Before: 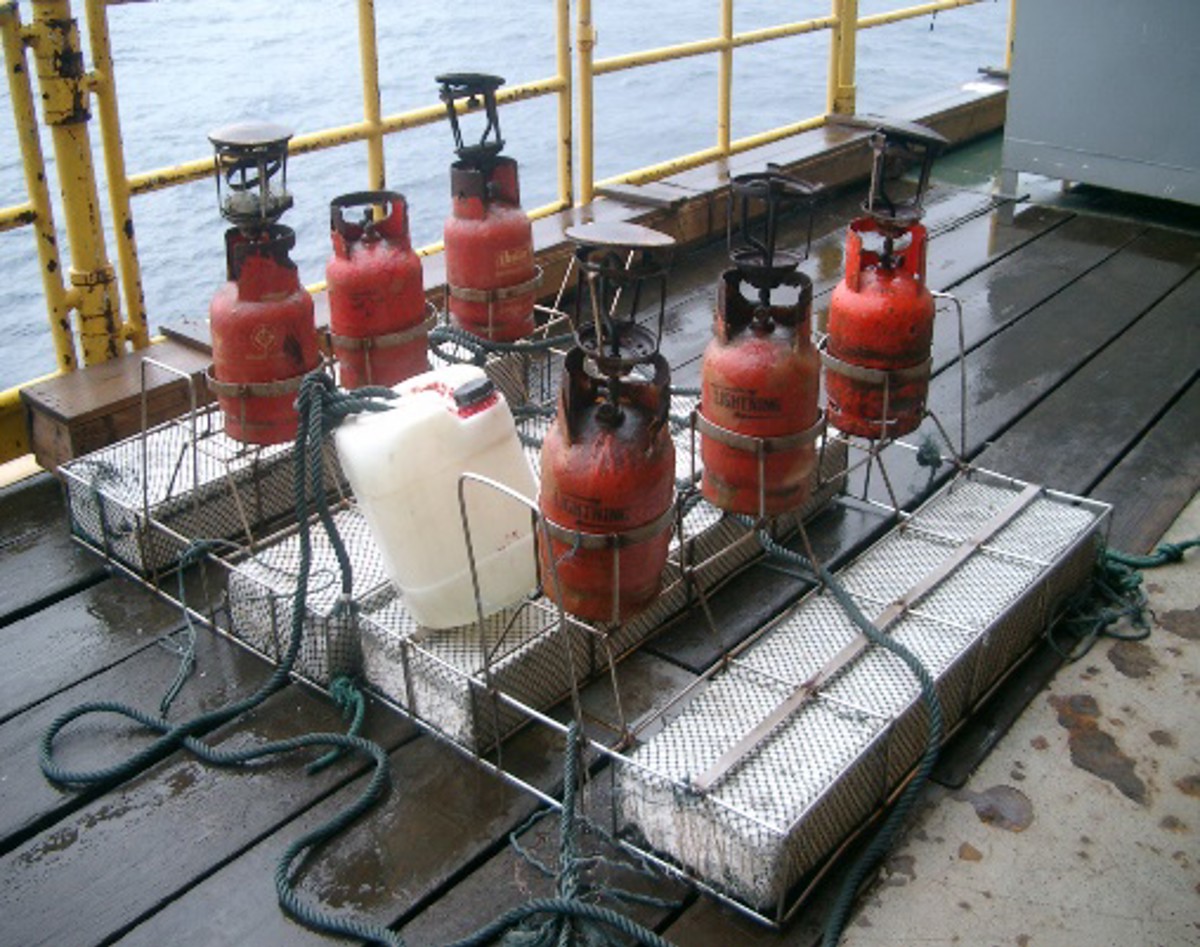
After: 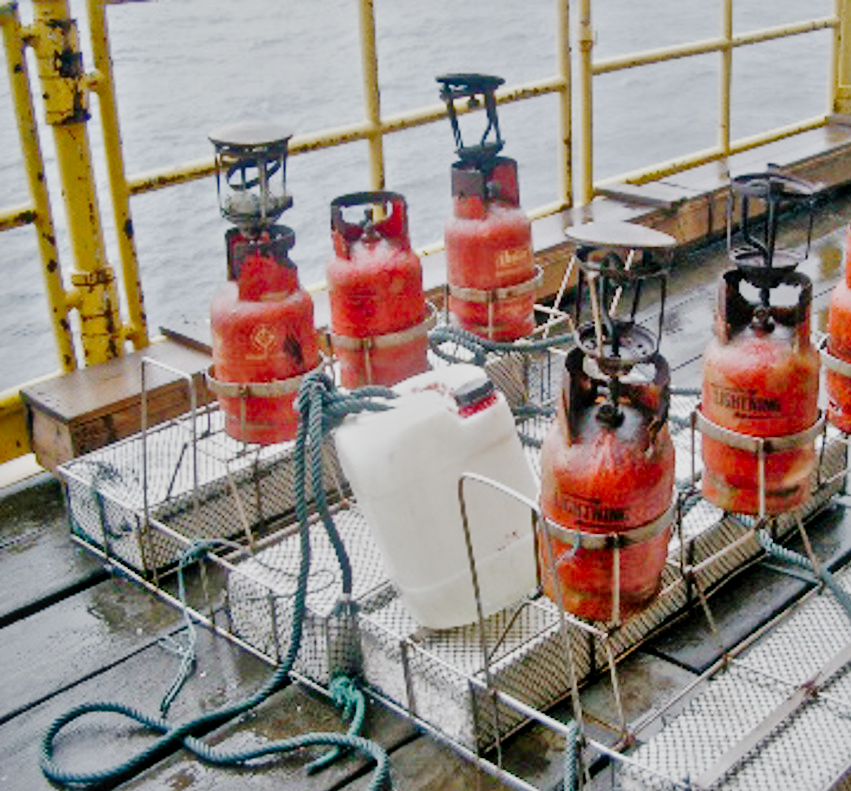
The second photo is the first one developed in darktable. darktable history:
shadows and highlights: radius 120.6, shadows 21.31, white point adjustment -9.69, highlights -12.6, soften with gaussian
crop: right 29.022%, bottom 16.473%
local contrast: mode bilateral grid, contrast 21, coarseness 18, detail 162%, midtone range 0.2
exposure: exposure 0.211 EV, compensate highlight preservation false
filmic rgb: black relative exposure -7.65 EV, white relative exposure 4.56 EV, threshold 5.96 EV, hardness 3.61, add noise in highlights 0, preserve chrominance no, color science v3 (2019), use custom middle-gray values true, contrast in highlights soft, enable highlight reconstruction true
tone equalizer: -7 EV 0.143 EV, -6 EV 0.61 EV, -5 EV 1.19 EV, -4 EV 1.31 EV, -3 EV 1.15 EV, -2 EV 0.6 EV, -1 EV 0.165 EV
tone curve: curves: ch0 [(0, 0) (0.003, 0.039) (0.011, 0.041) (0.025, 0.048) (0.044, 0.065) (0.069, 0.084) (0.1, 0.104) (0.136, 0.137) (0.177, 0.19) (0.224, 0.245) (0.277, 0.32) (0.335, 0.409) (0.399, 0.496) (0.468, 0.58) (0.543, 0.656) (0.623, 0.733) (0.709, 0.796) (0.801, 0.852) (0.898, 0.93) (1, 1)], preserve colors none
contrast equalizer: y [[0.6 ×6], [0.55 ×6], [0 ×6], [0 ×6], [0 ×6]], mix 0.317
